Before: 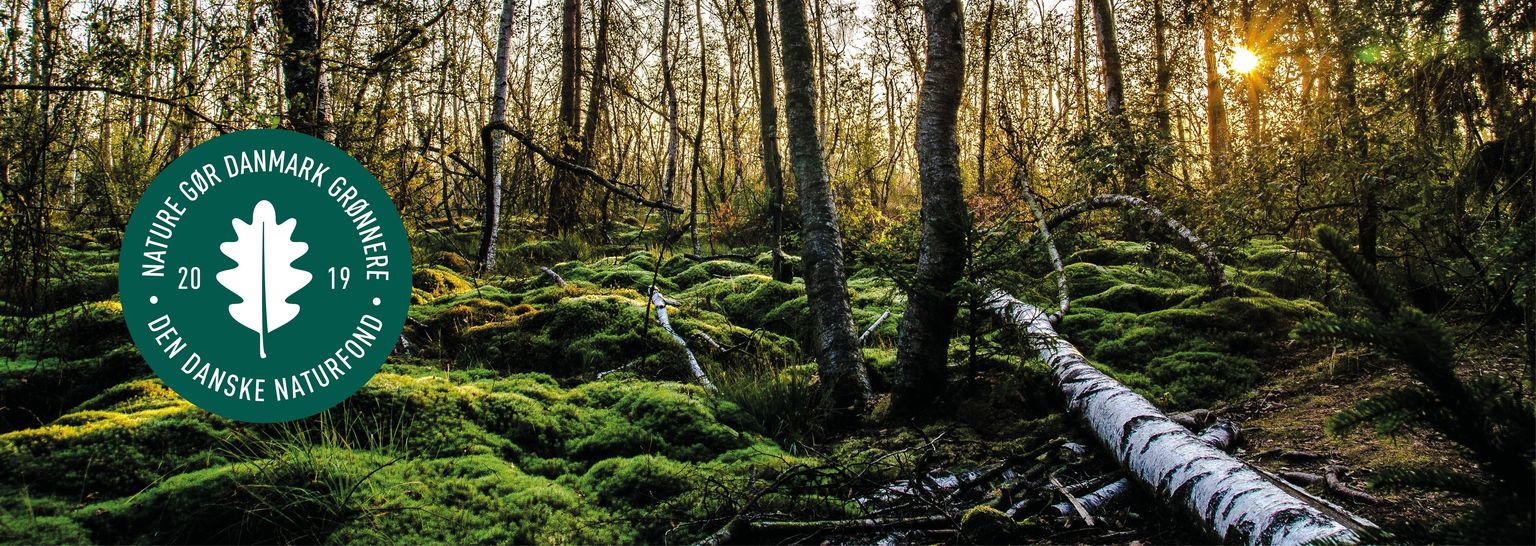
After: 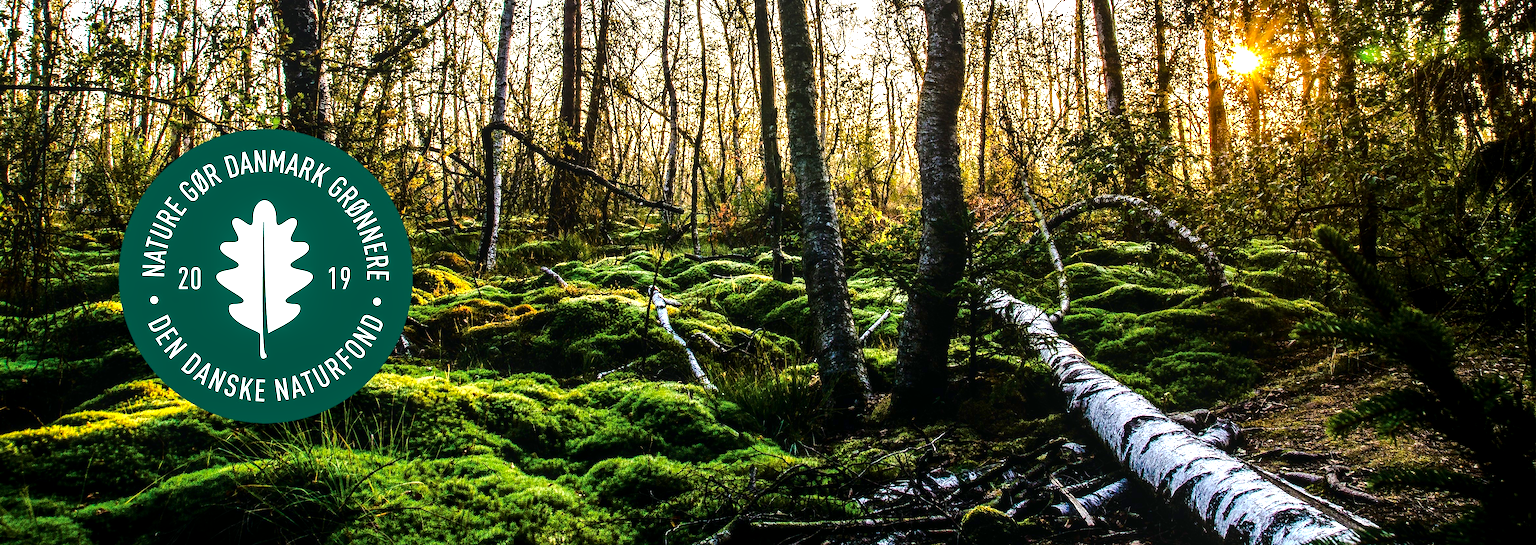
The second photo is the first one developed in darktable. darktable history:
exposure: black level correction 0, exposure 0.89 EV, compensate highlight preservation false
local contrast: on, module defaults
contrast brightness saturation: contrast 0.099, brightness -0.267, saturation 0.138
